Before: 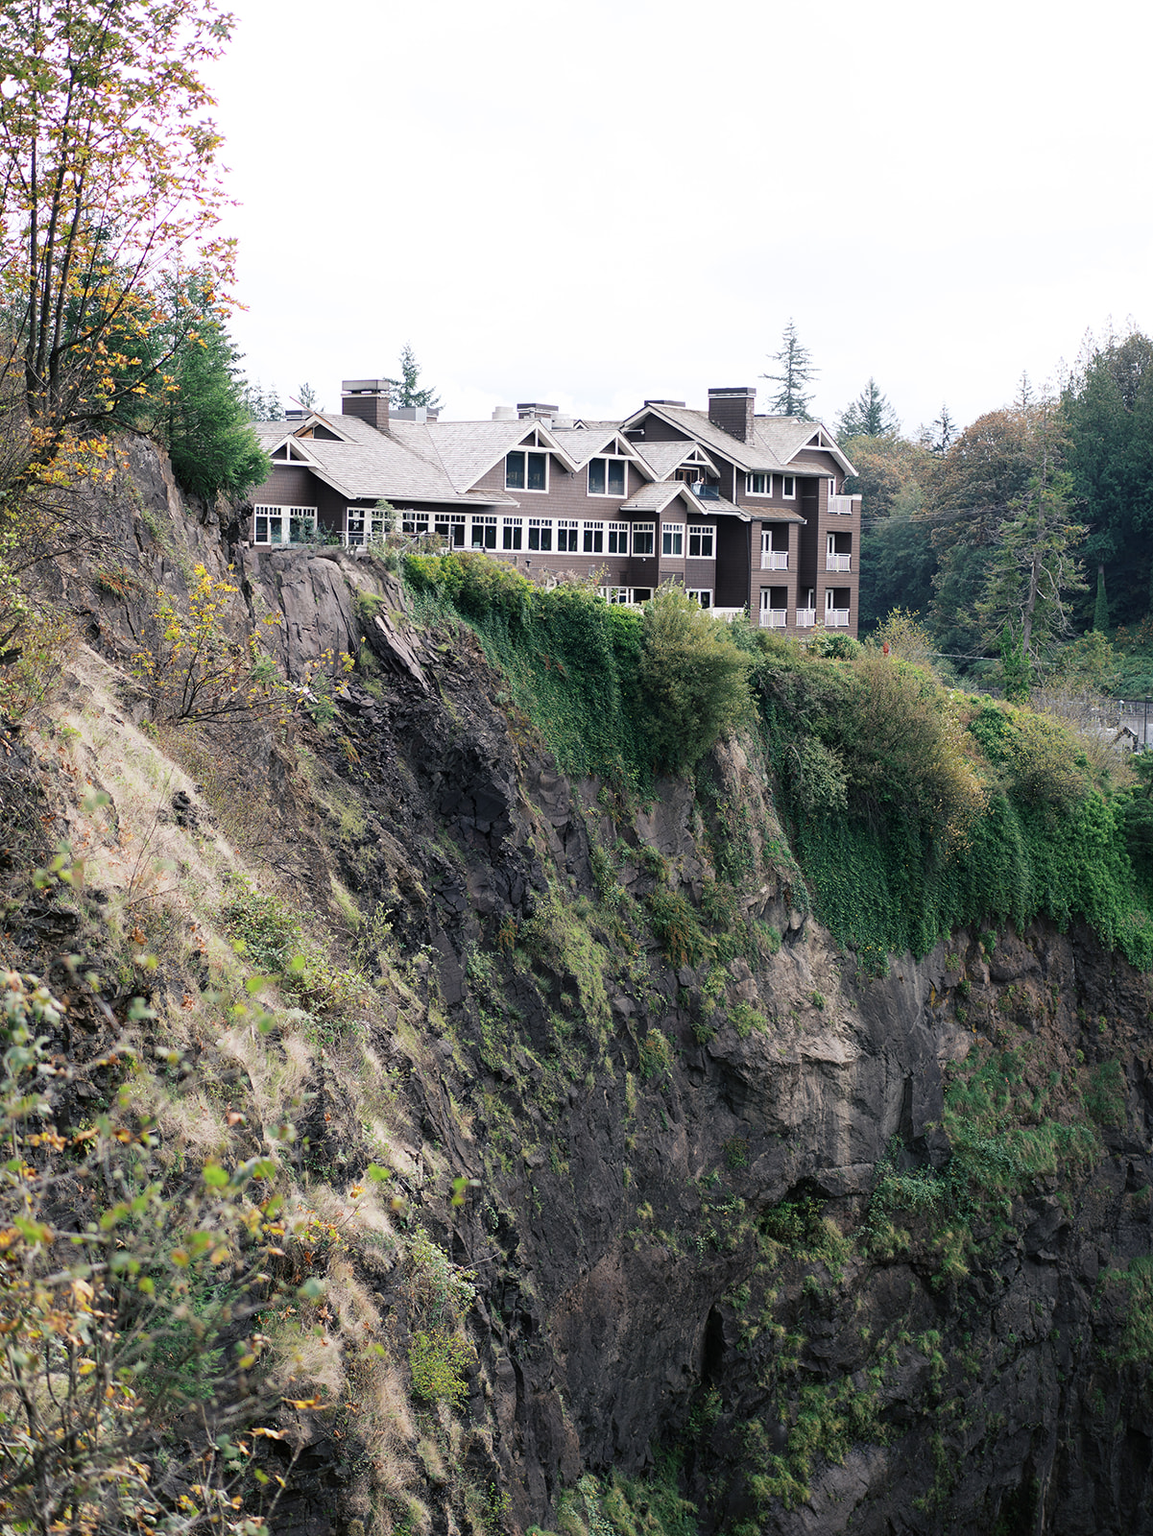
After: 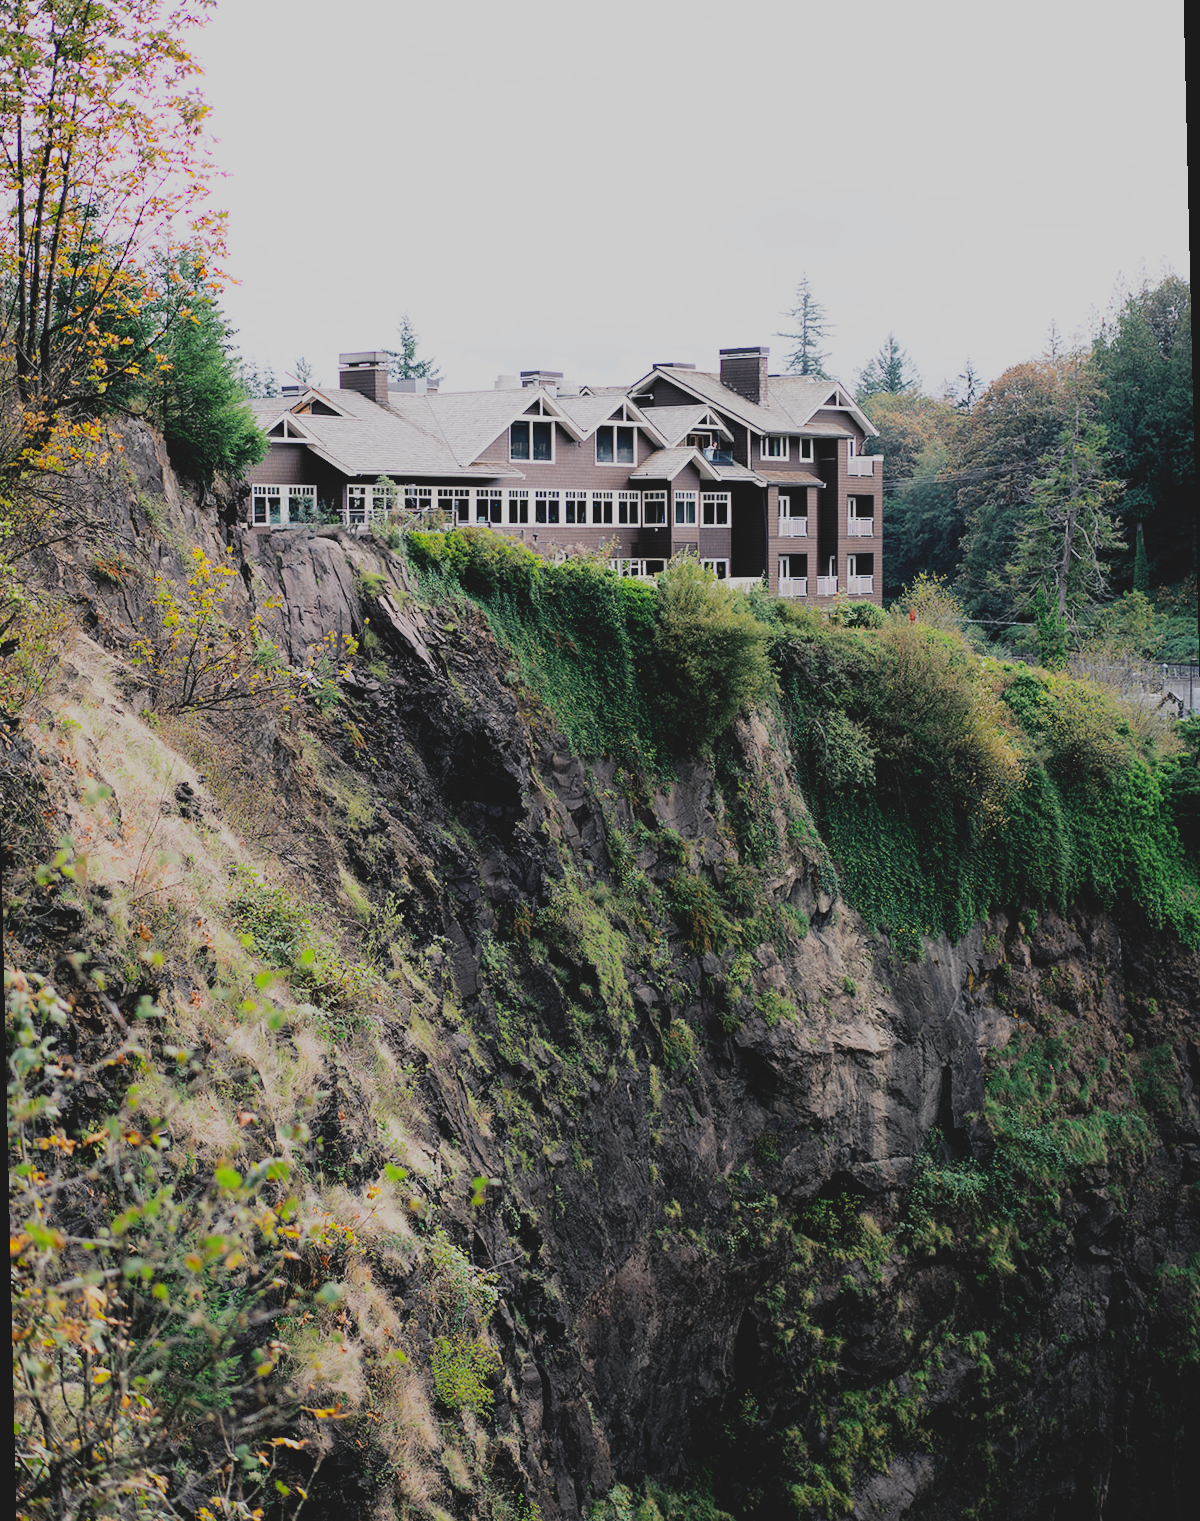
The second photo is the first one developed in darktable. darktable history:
filmic rgb: black relative exposure -5 EV, hardness 2.88, contrast 1.3, highlights saturation mix -30%
rotate and perspective: rotation -1.32°, lens shift (horizontal) -0.031, crop left 0.015, crop right 0.985, crop top 0.047, crop bottom 0.982
contrast brightness saturation: contrast -0.19, saturation 0.19
